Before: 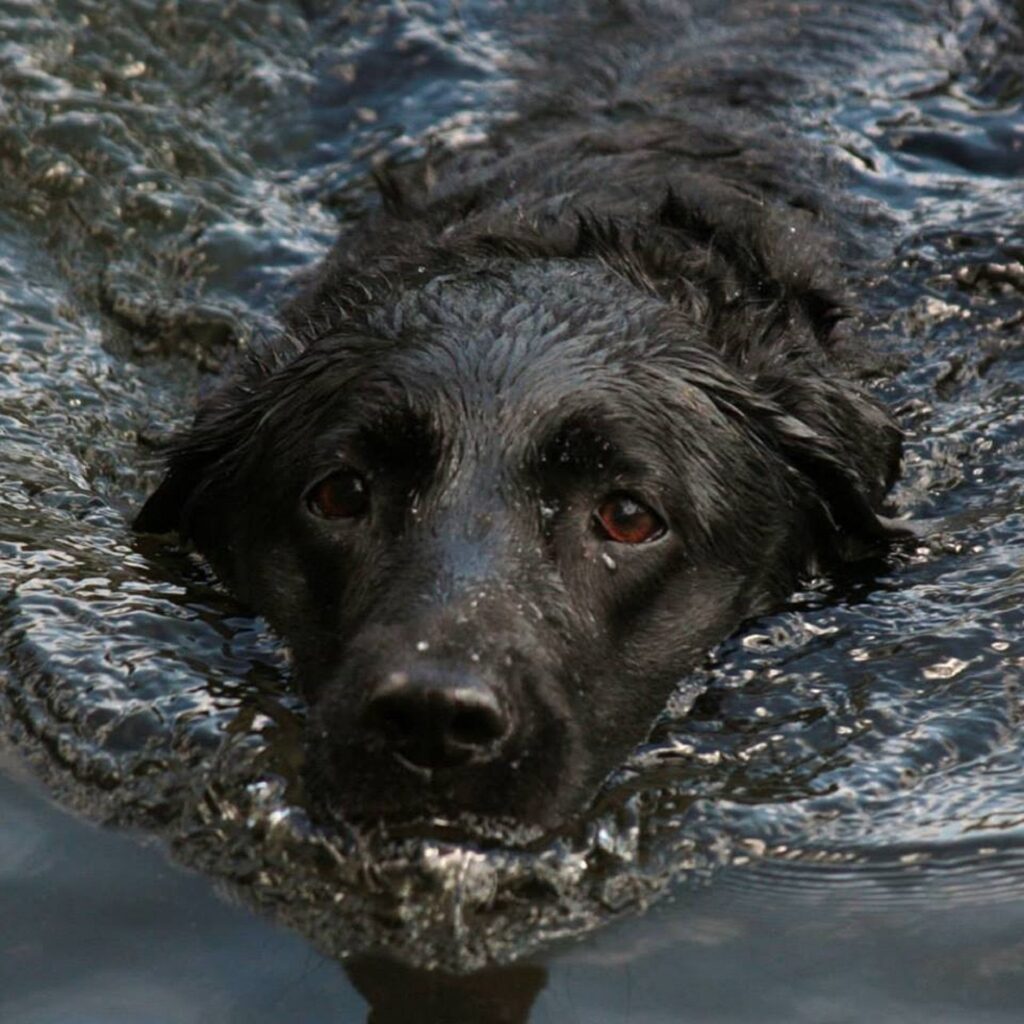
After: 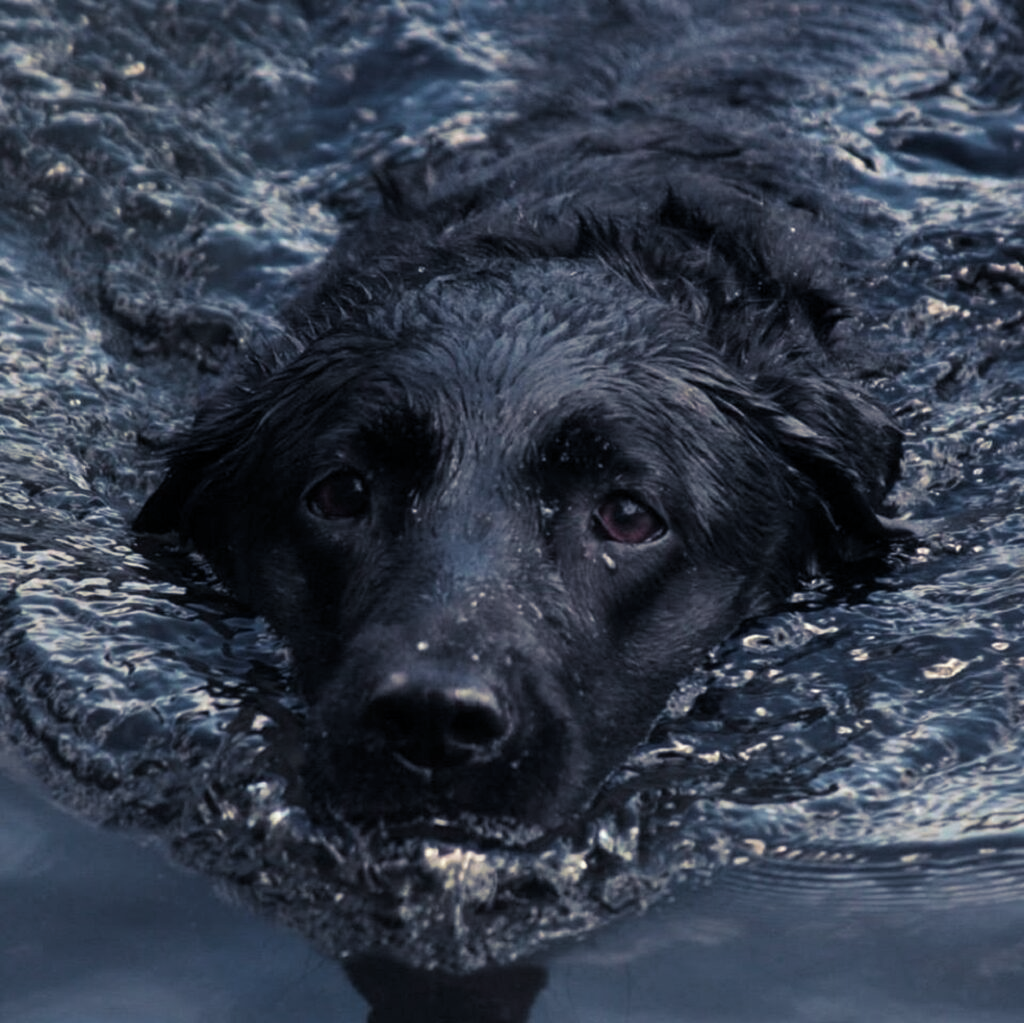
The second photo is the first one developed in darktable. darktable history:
crop: bottom 0.071%
split-toning: shadows › hue 230.4°
